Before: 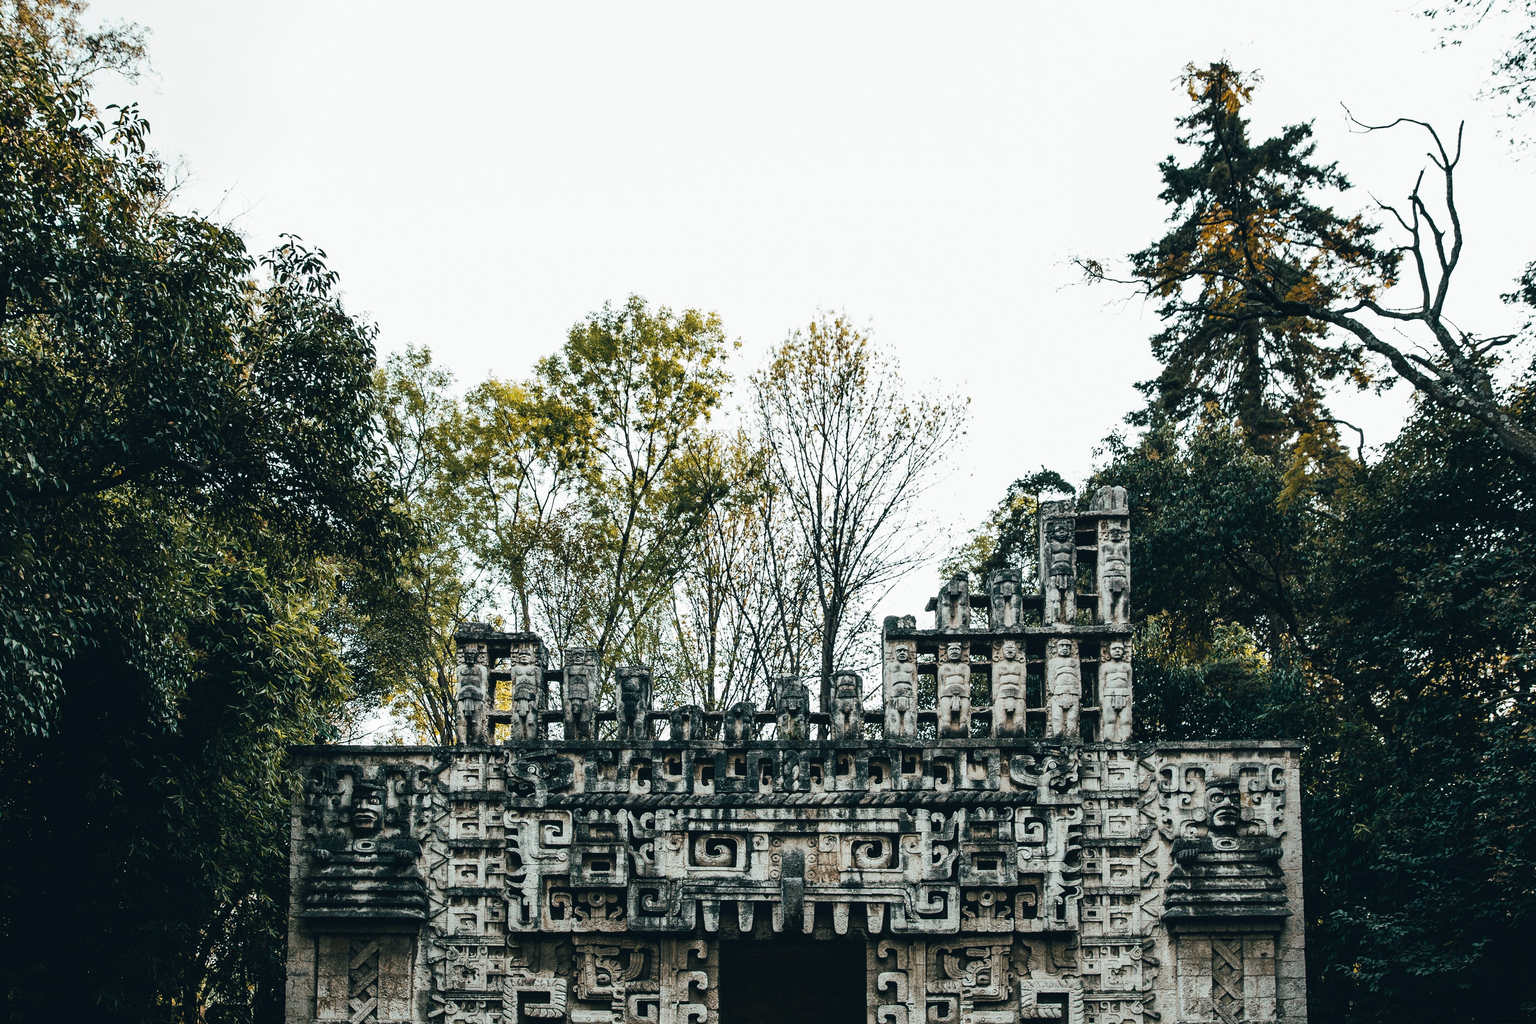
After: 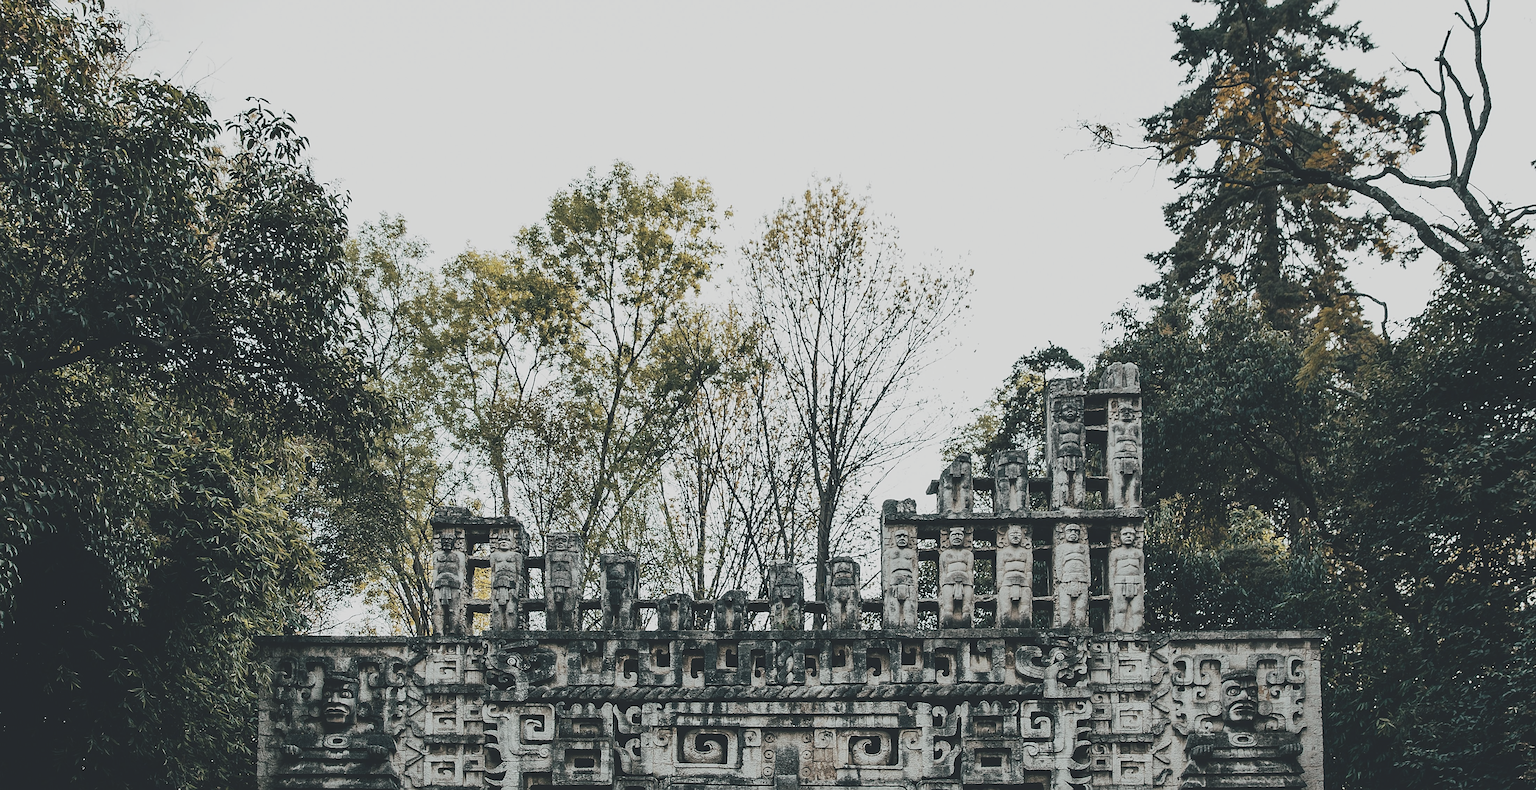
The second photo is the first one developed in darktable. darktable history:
crop and rotate: left 2.984%, top 13.857%, right 2.029%, bottom 12.823%
contrast brightness saturation: contrast -0.261, saturation -0.427
sharpen: on, module defaults
